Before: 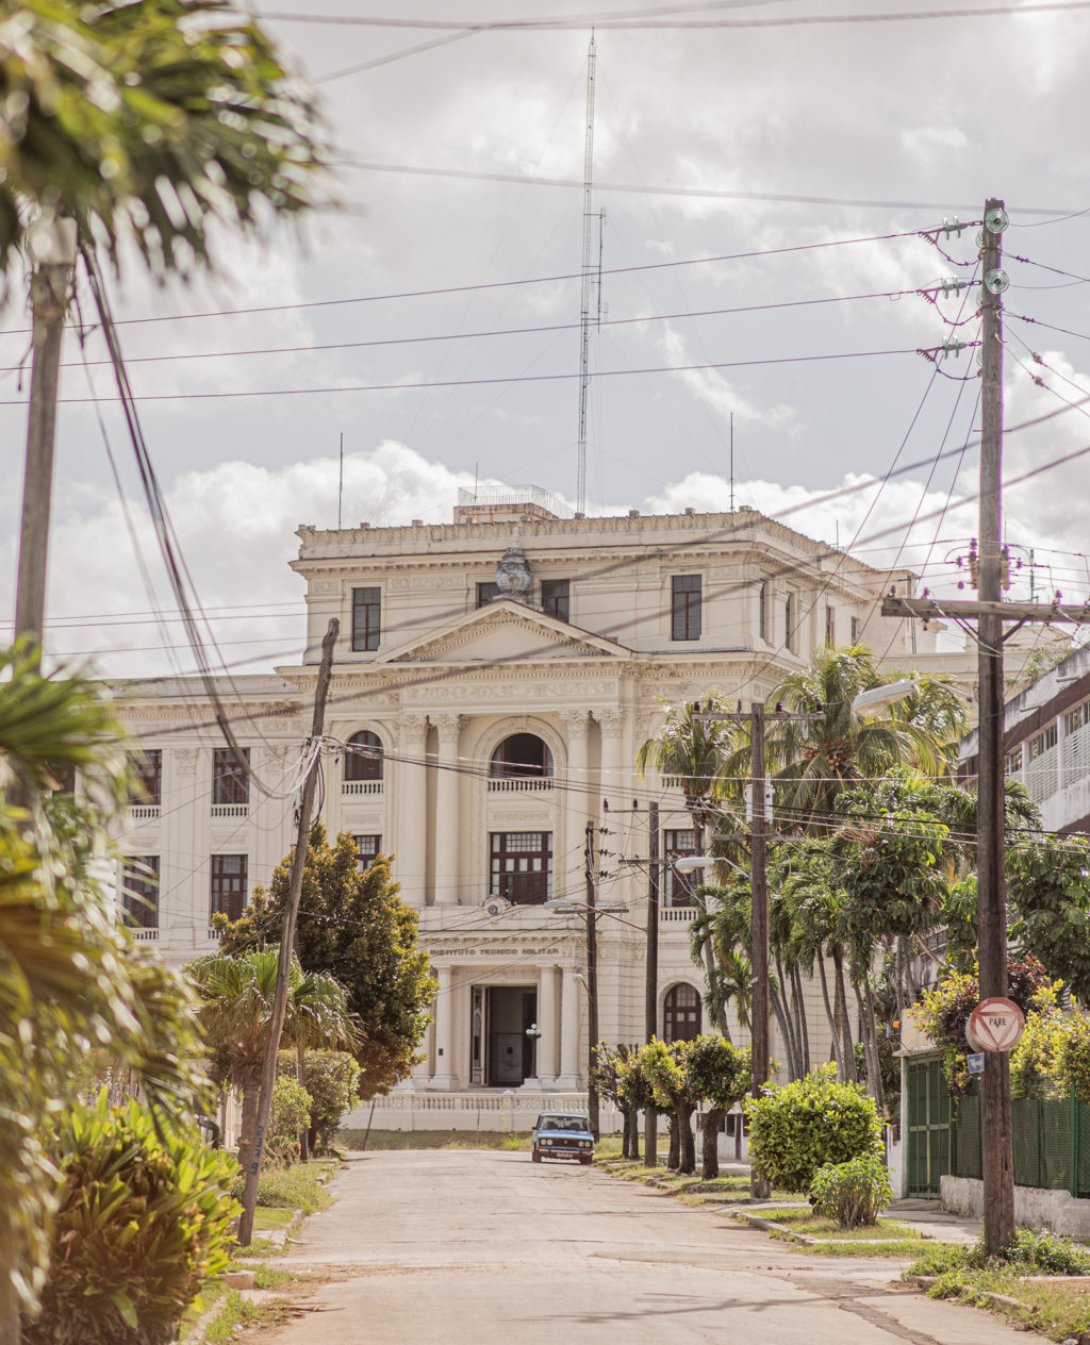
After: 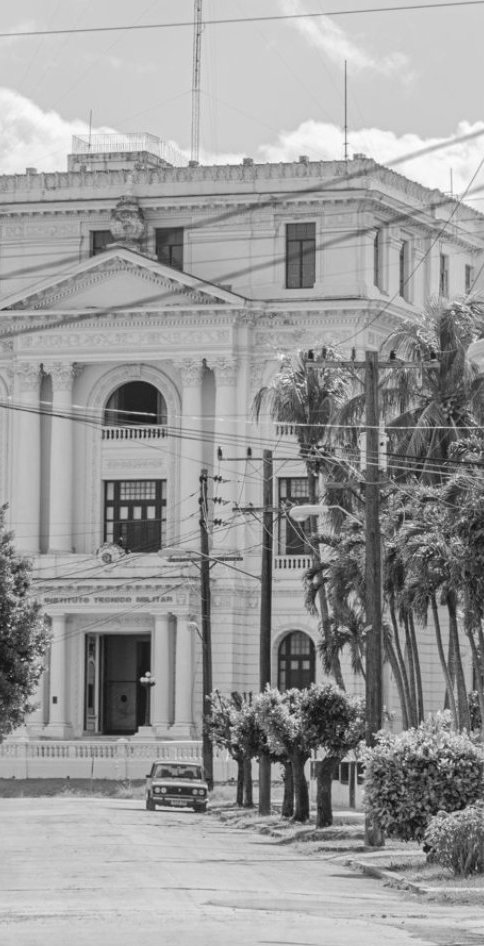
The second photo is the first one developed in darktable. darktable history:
monochrome: on, module defaults
crop: left 35.432%, top 26.233%, right 20.145%, bottom 3.432%
